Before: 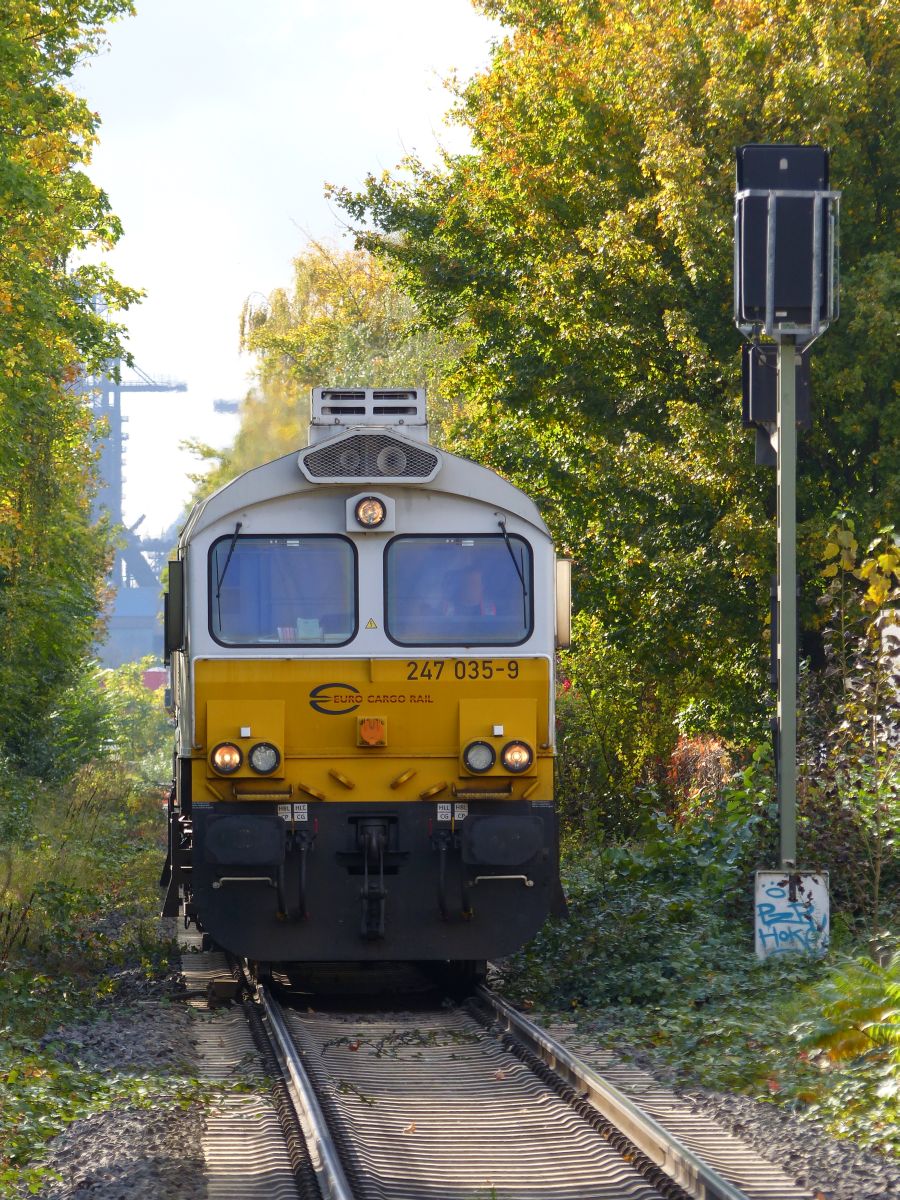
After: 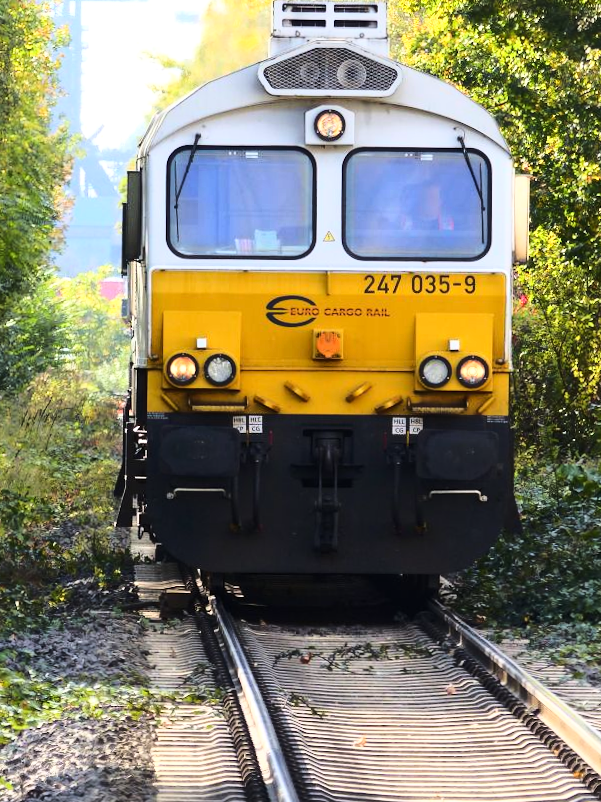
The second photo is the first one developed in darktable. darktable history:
crop and rotate: angle -0.82°, left 3.85%, top 31.828%, right 27.992%
base curve: curves: ch0 [(0, 0) (0.032, 0.037) (0.105, 0.228) (0.435, 0.76) (0.856, 0.983) (1, 1)]
tone equalizer: -8 EV -0.417 EV, -7 EV -0.389 EV, -6 EV -0.333 EV, -5 EV -0.222 EV, -3 EV 0.222 EV, -2 EV 0.333 EV, -1 EV 0.389 EV, +0 EV 0.417 EV, edges refinement/feathering 500, mask exposure compensation -1.57 EV, preserve details no
